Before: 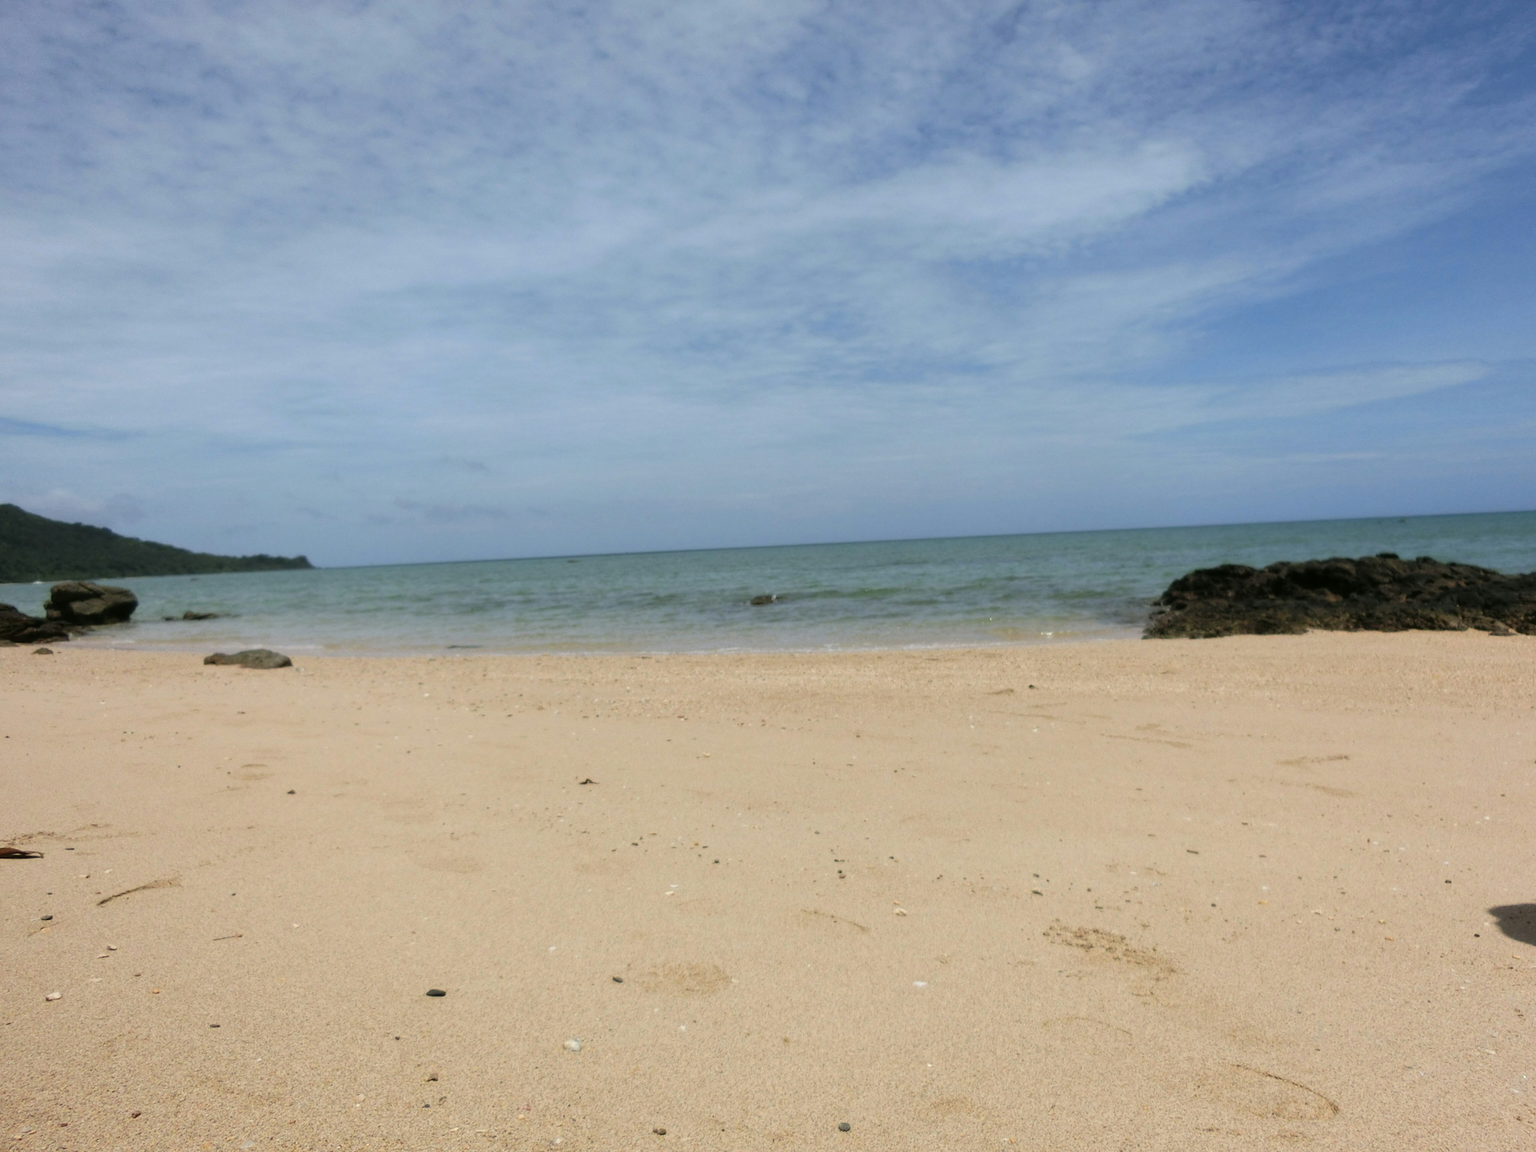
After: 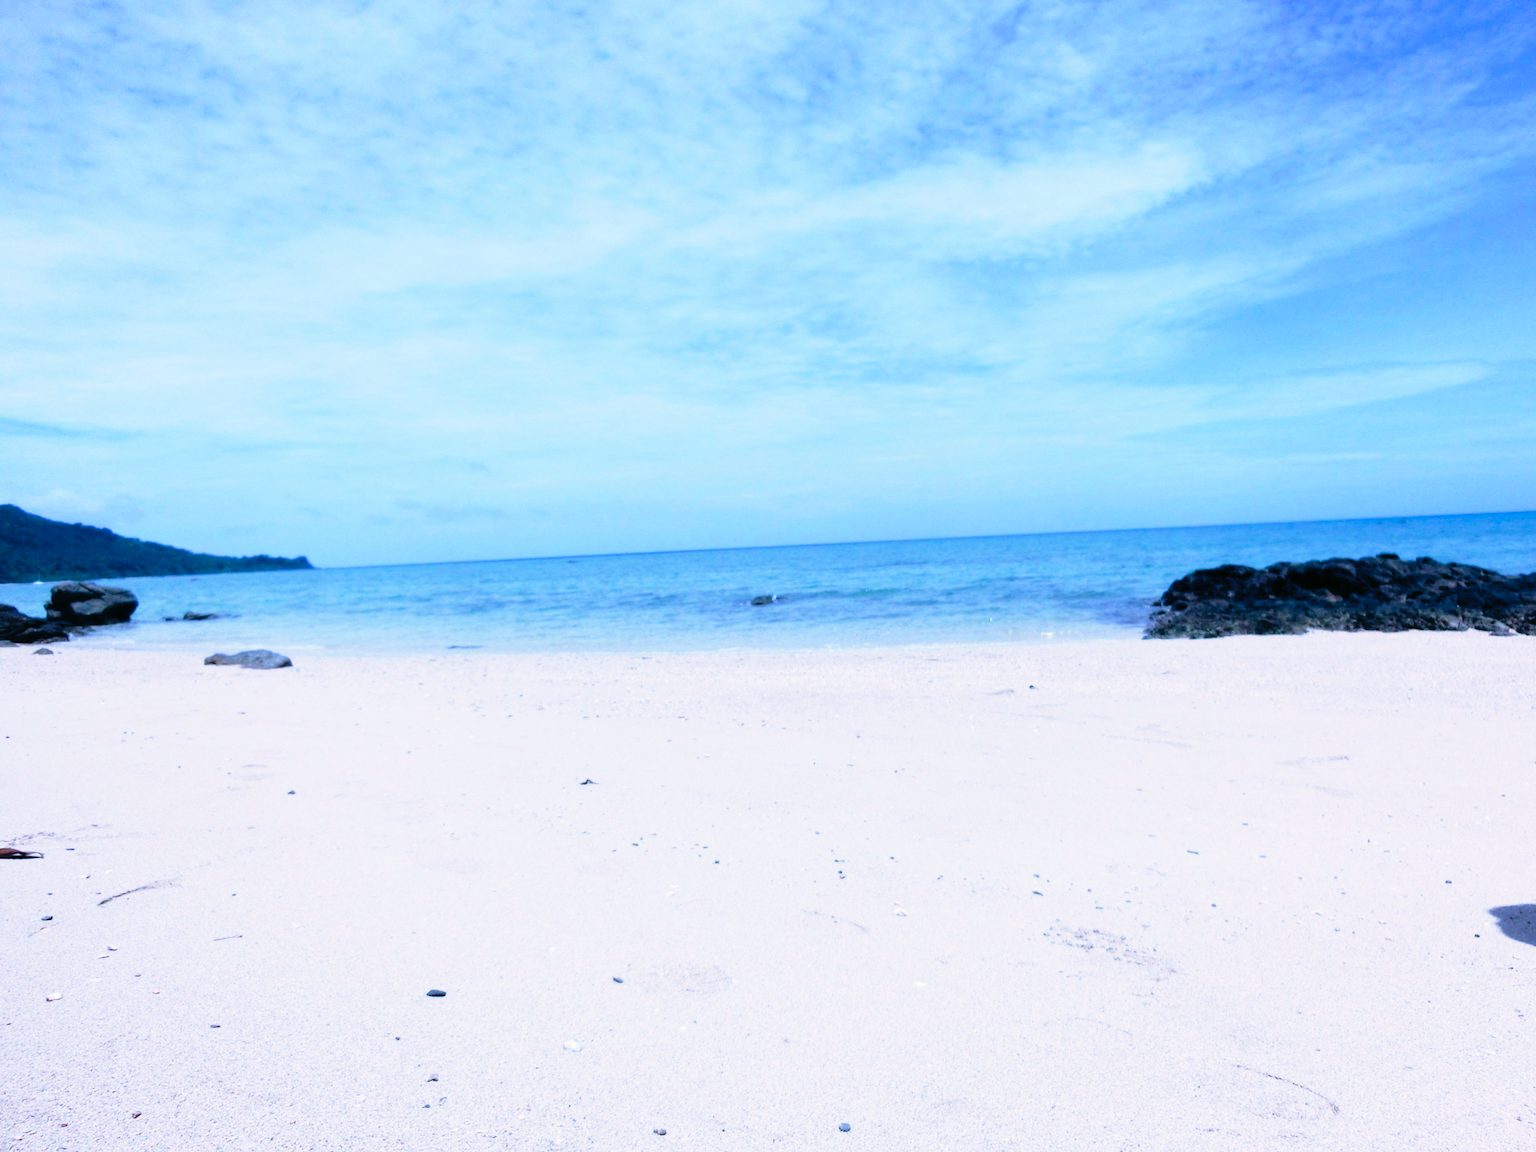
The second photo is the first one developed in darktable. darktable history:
color correction: highlights a* 5.72, highlights b* 4.88
base curve: curves: ch0 [(0, 0) (0.012, 0.01) (0.073, 0.168) (0.31, 0.711) (0.645, 0.957) (1, 1)], preserve colors none
color calibration: illuminant custom, x 0.461, y 0.429, temperature 2632.54 K
